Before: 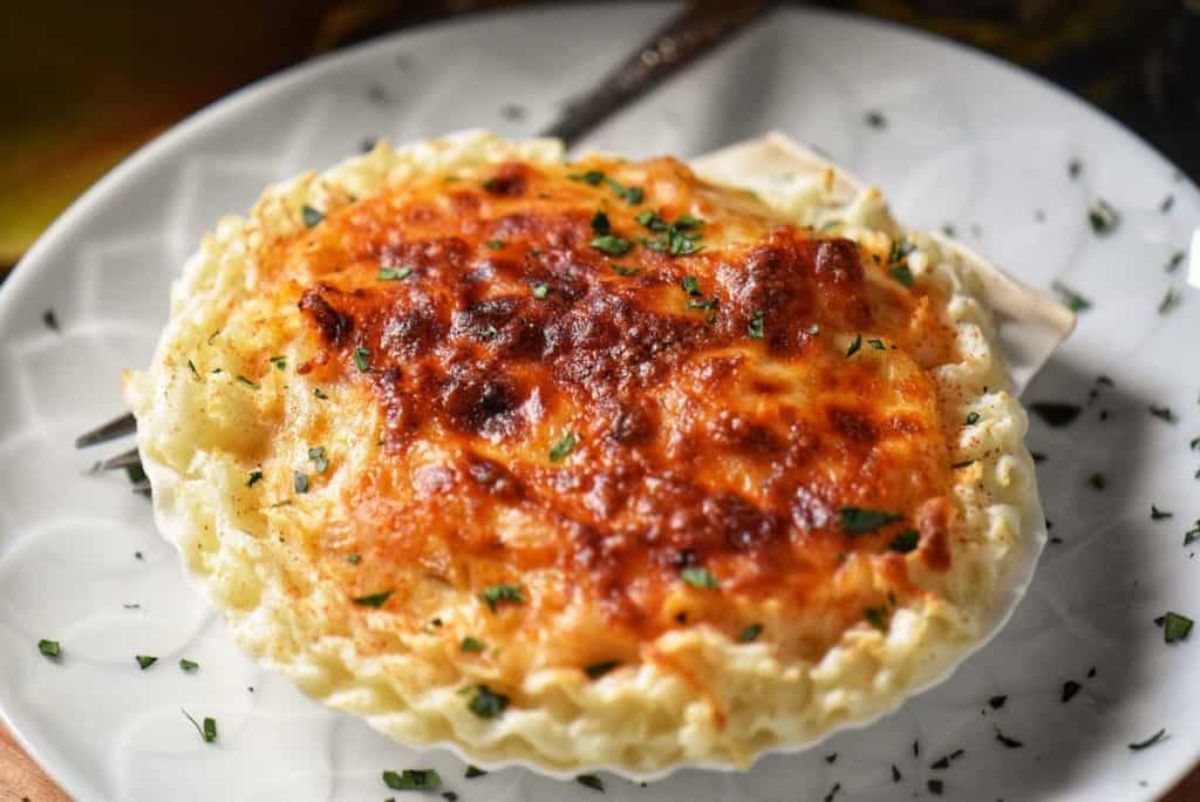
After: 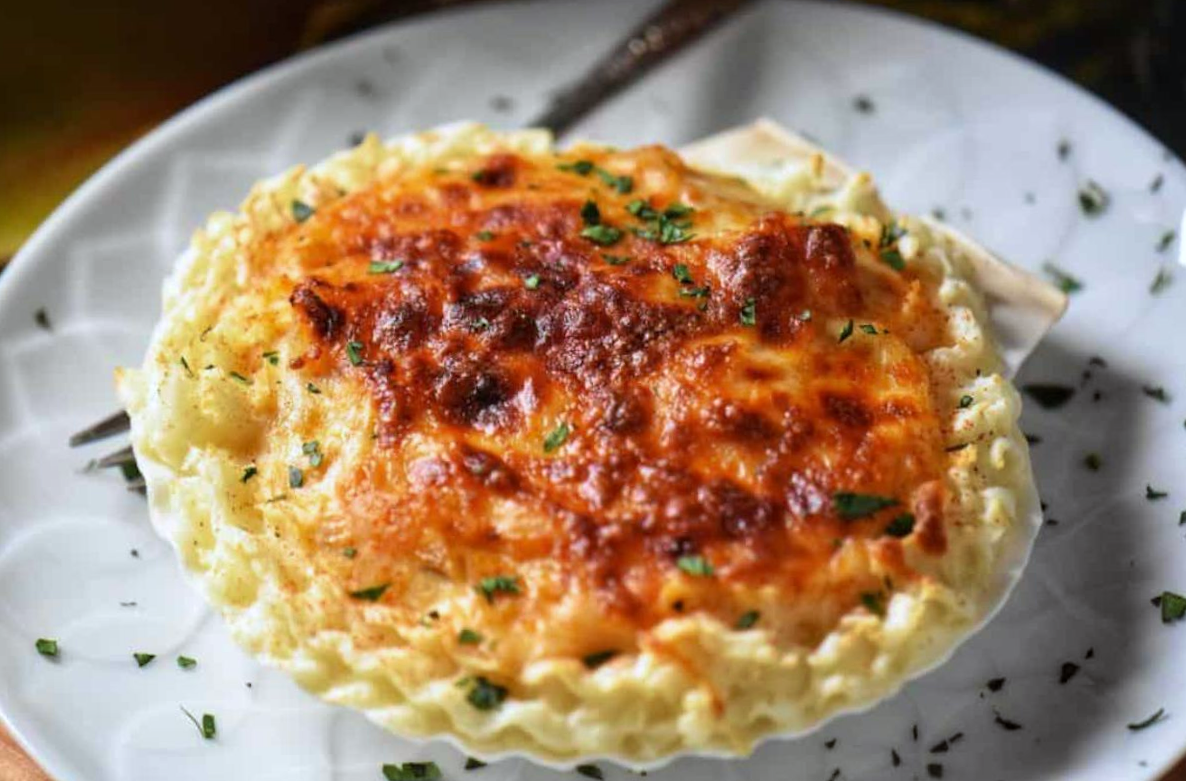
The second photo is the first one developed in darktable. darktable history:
velvia: on, module defaults
white balance: red 0.967, blue 1.049
rotate and perspective: rotation -1°, crop left 0.011, crop right 0.989, crop top 0.025, crop bottom 0.975
